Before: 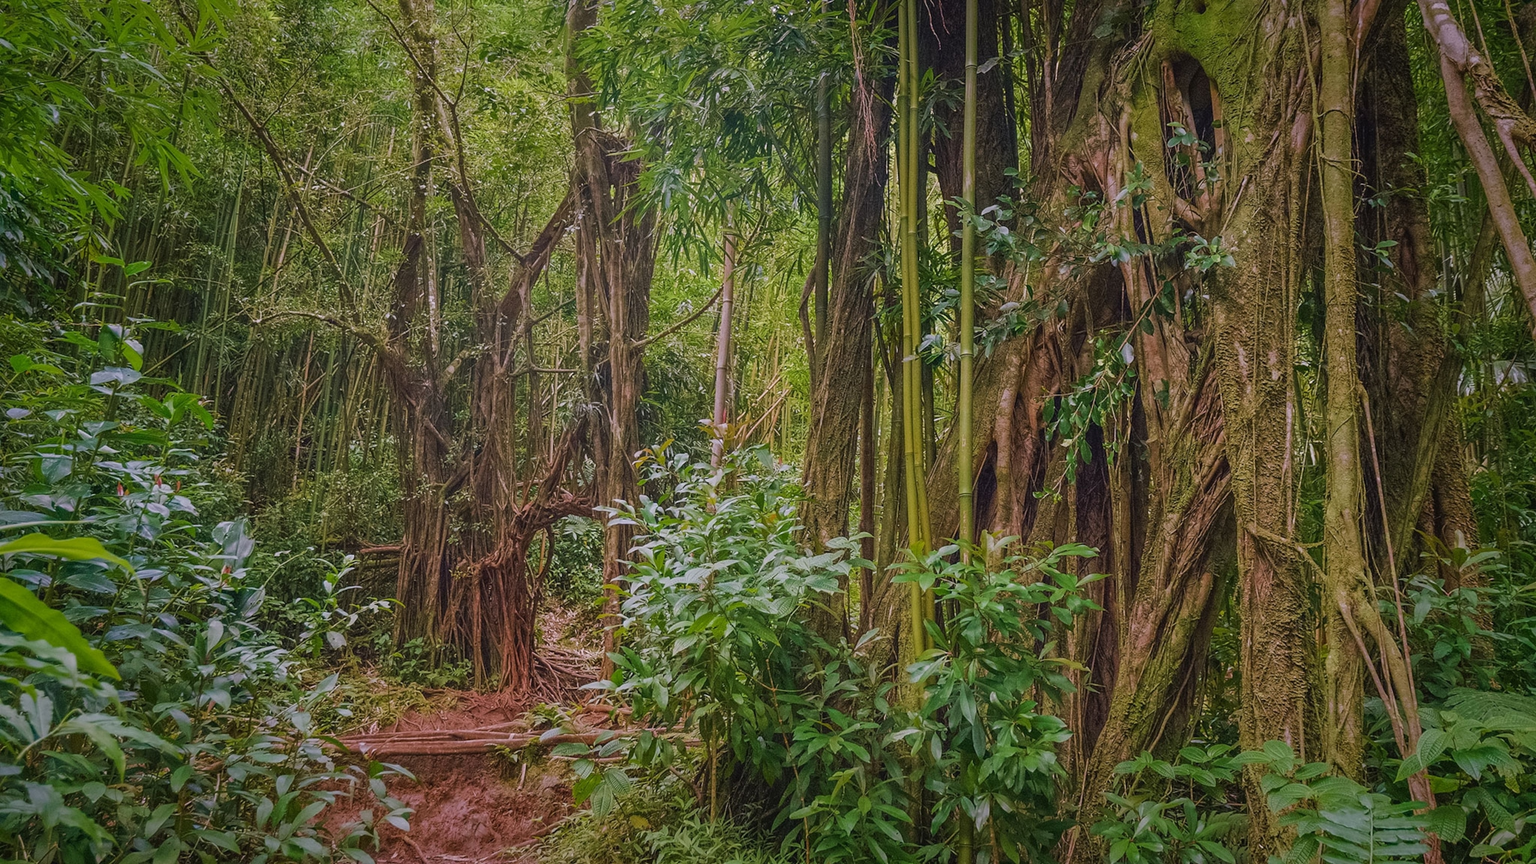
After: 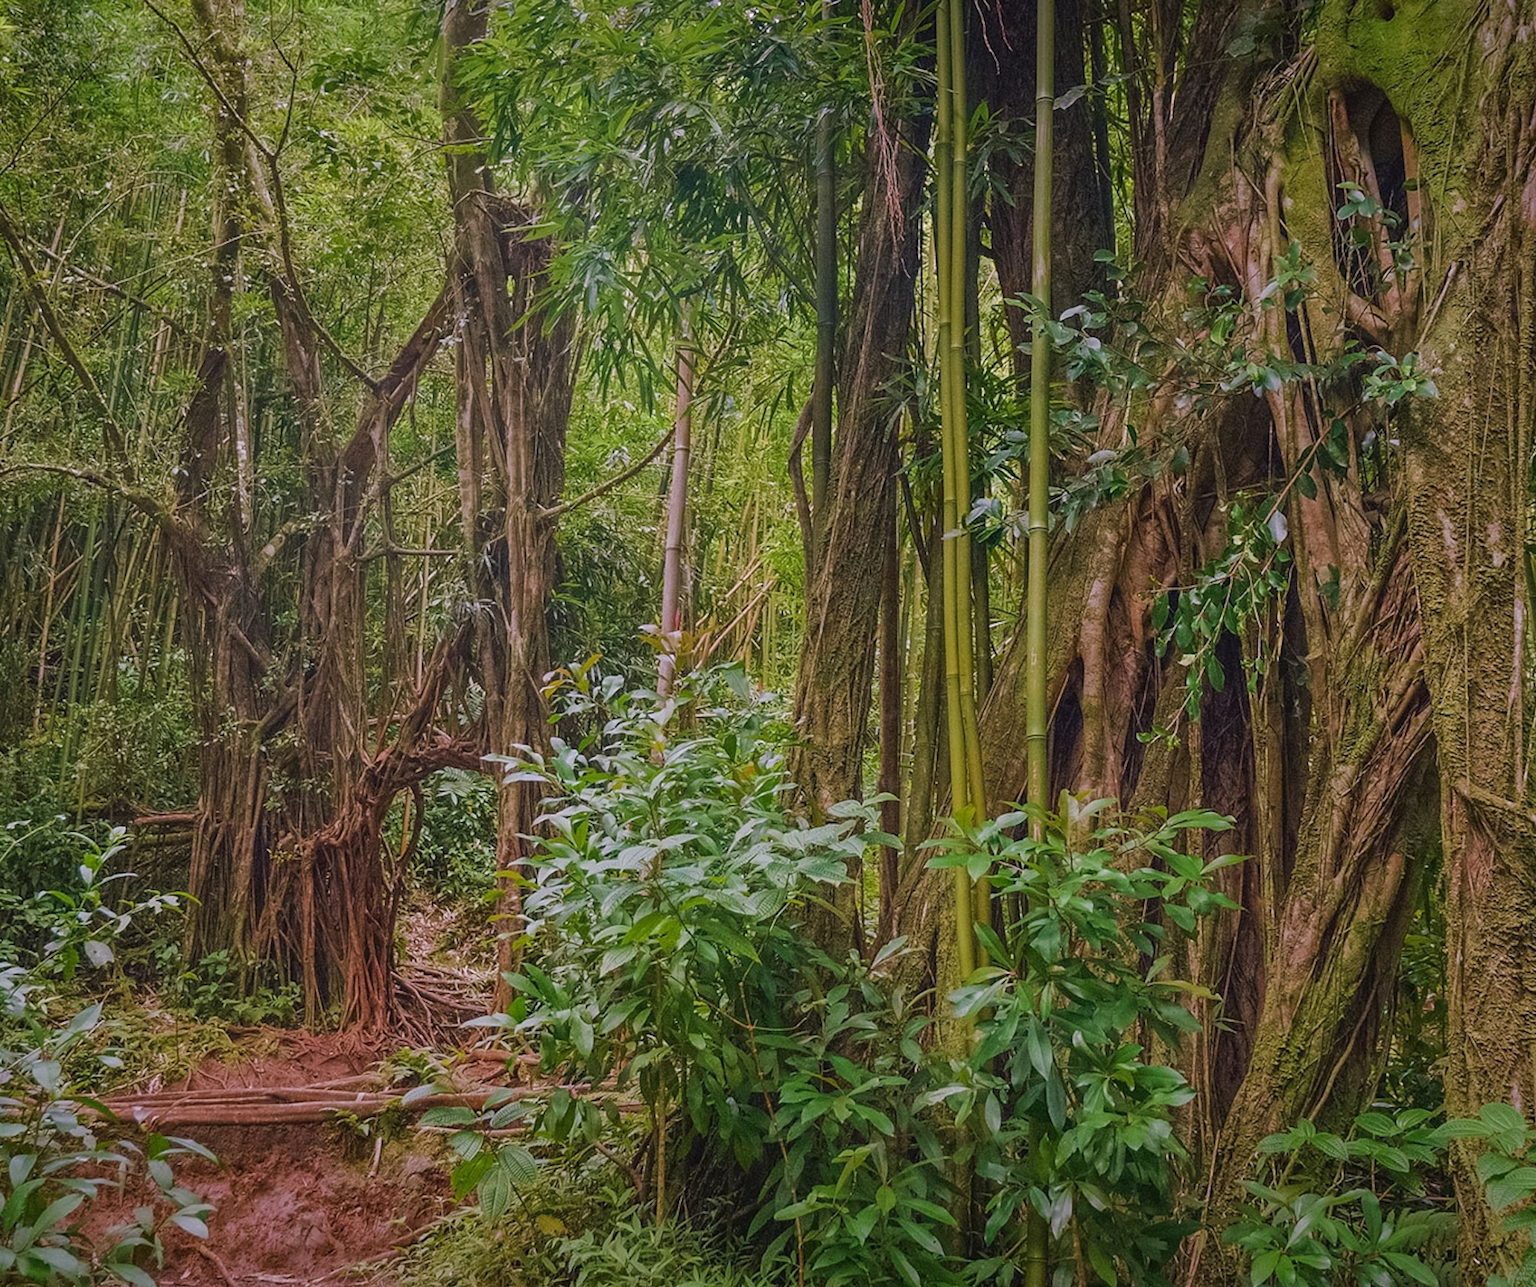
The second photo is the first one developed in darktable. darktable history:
crop and rotate: left 17.609%, right 15.242%
